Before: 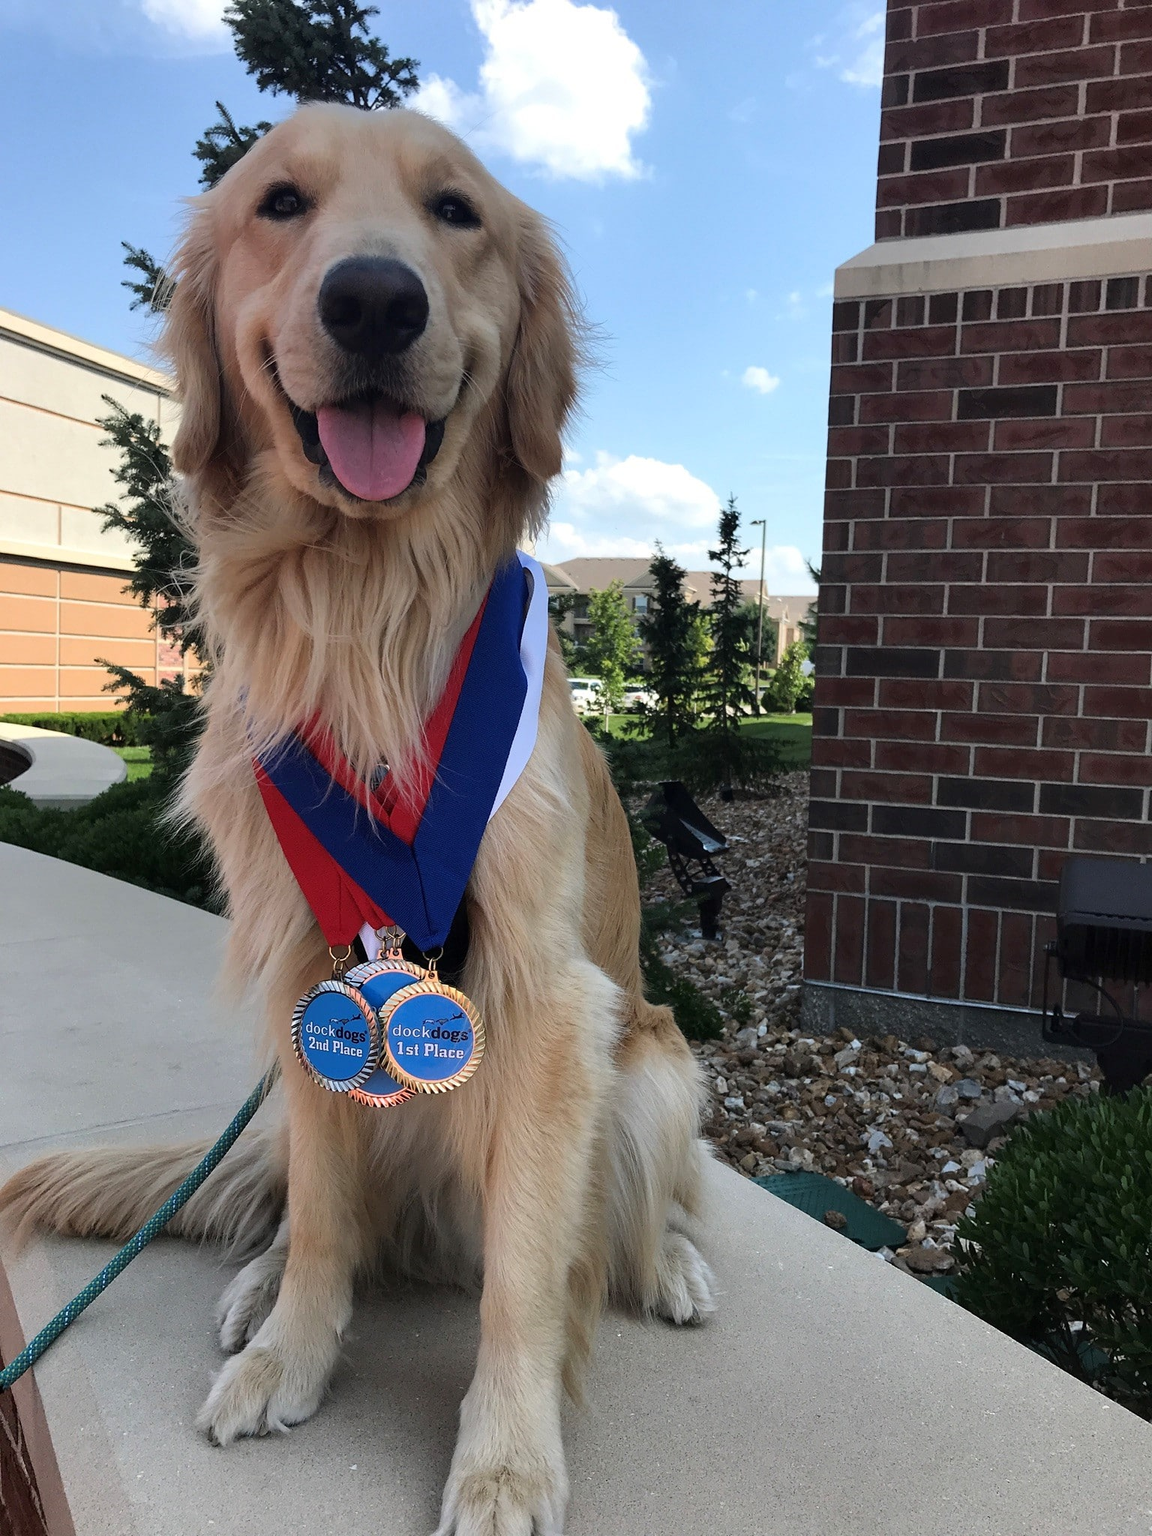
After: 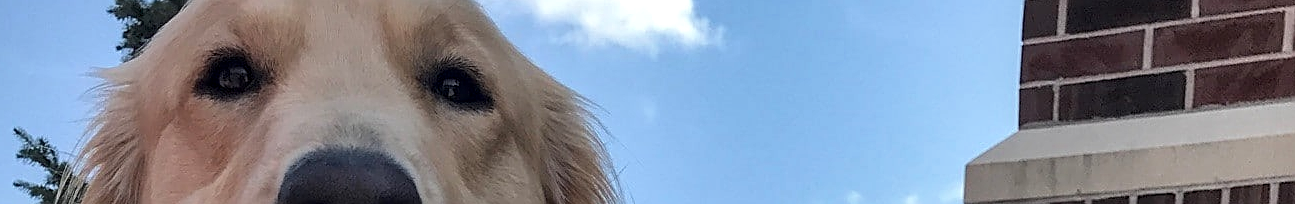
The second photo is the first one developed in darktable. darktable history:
local contrast: on, module defaults
crop and rotate: left 9.644%, top 9.491%, right 6.021%, bottom 80.509%
sharpen: on, module defaults
shadows and highlights: soften with gaussian
